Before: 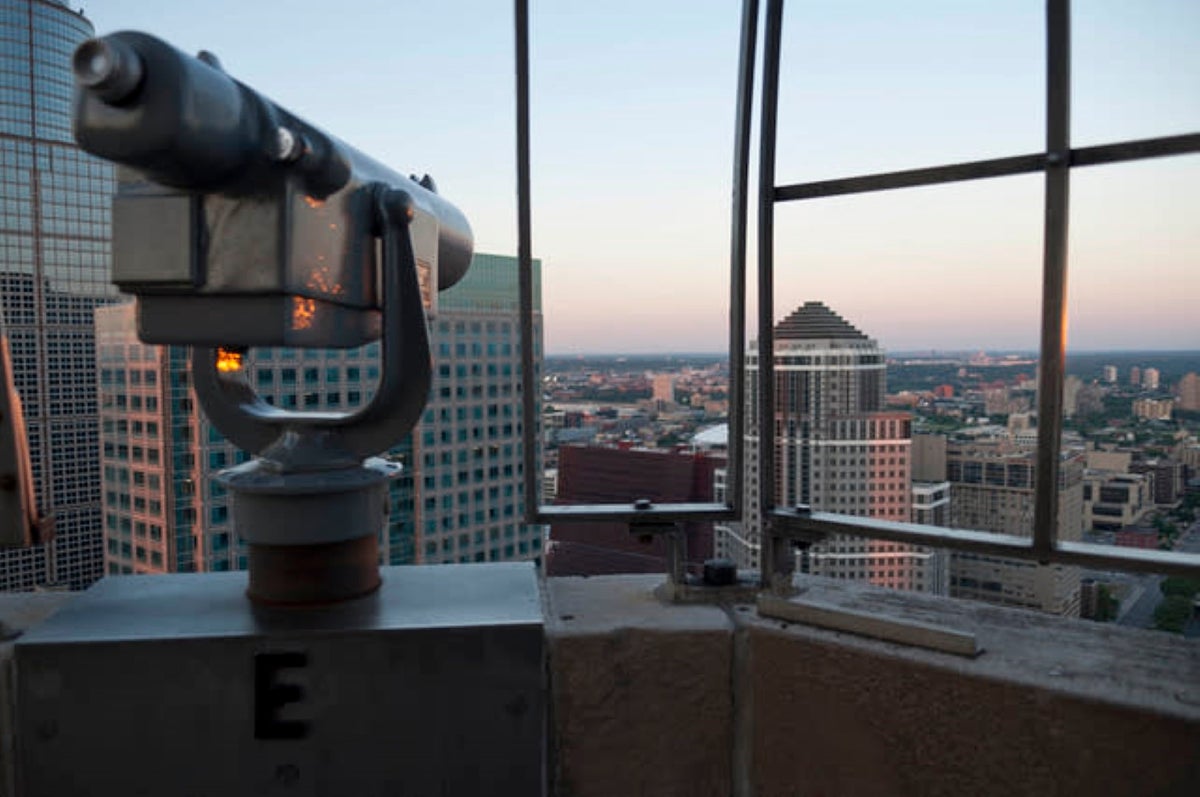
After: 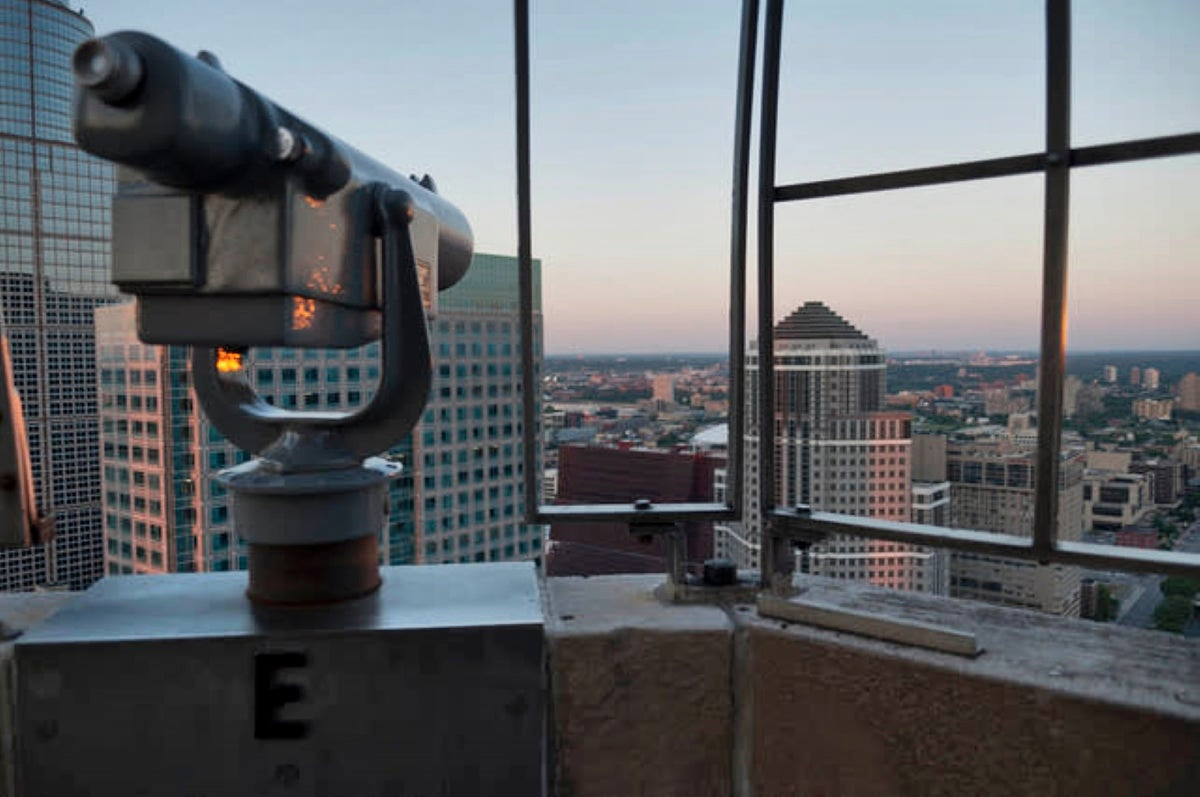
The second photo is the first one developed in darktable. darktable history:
shadows and highlights: soften with gaussian
exposure: exposure -0.242 EV, compensate highlight preservation false
